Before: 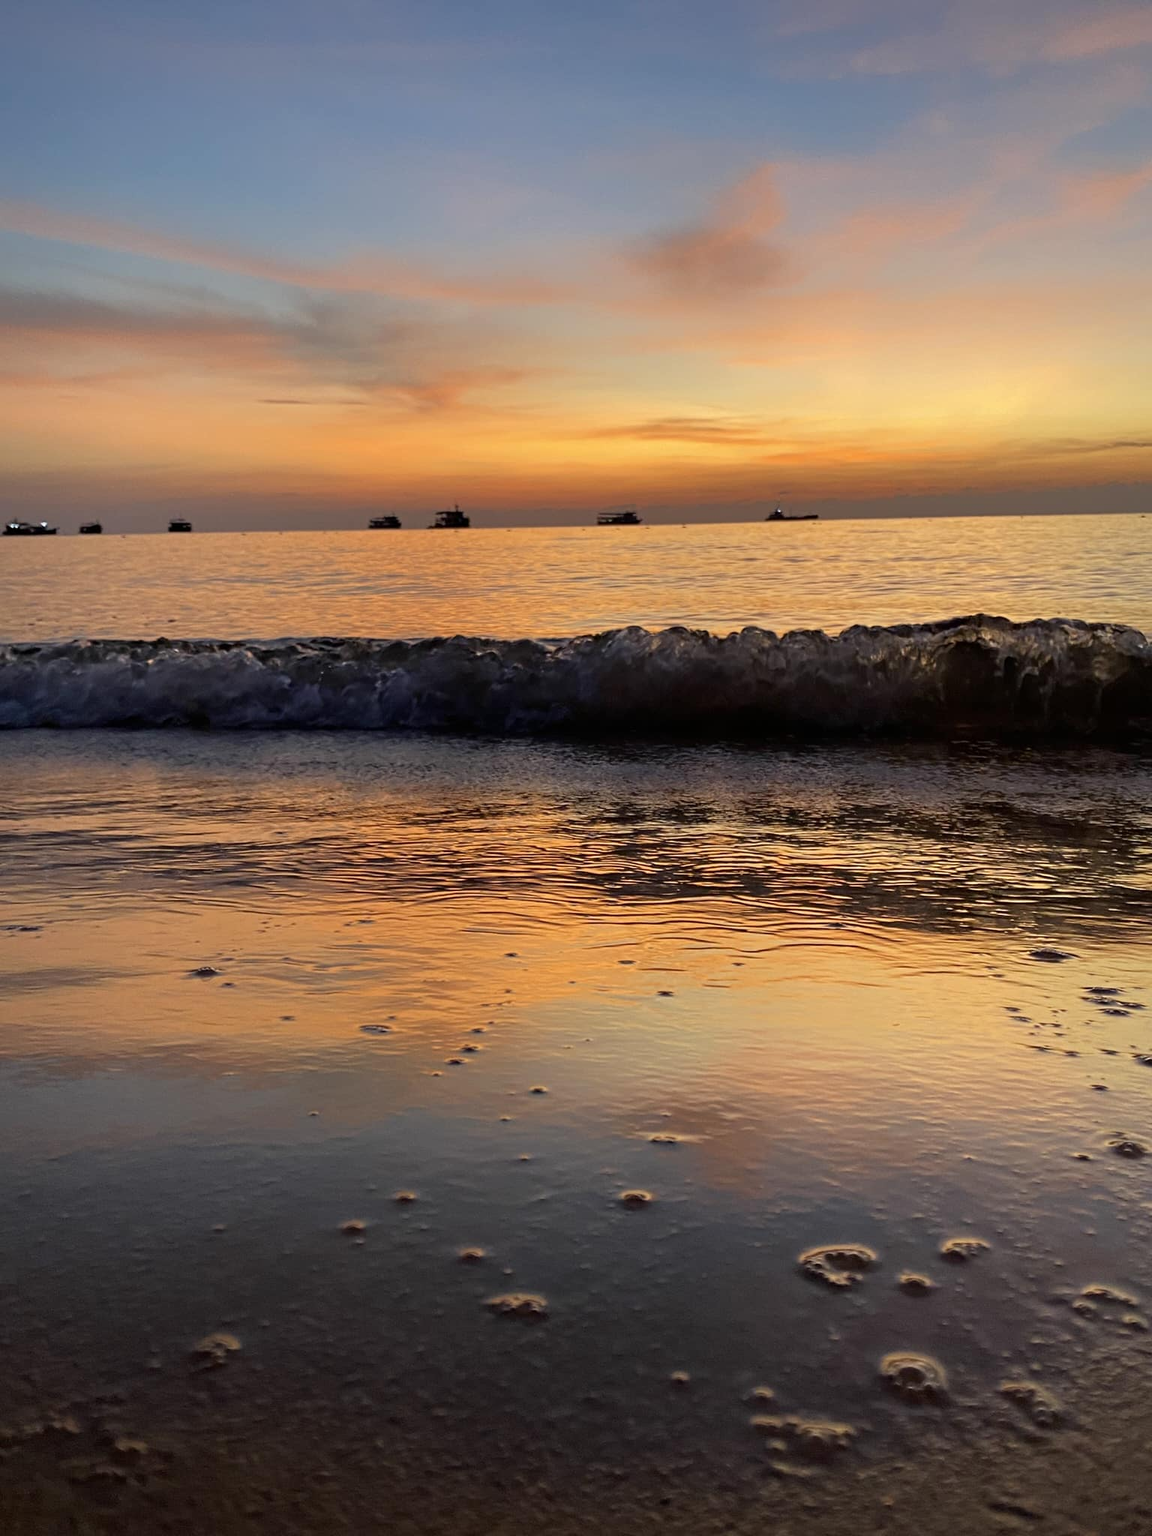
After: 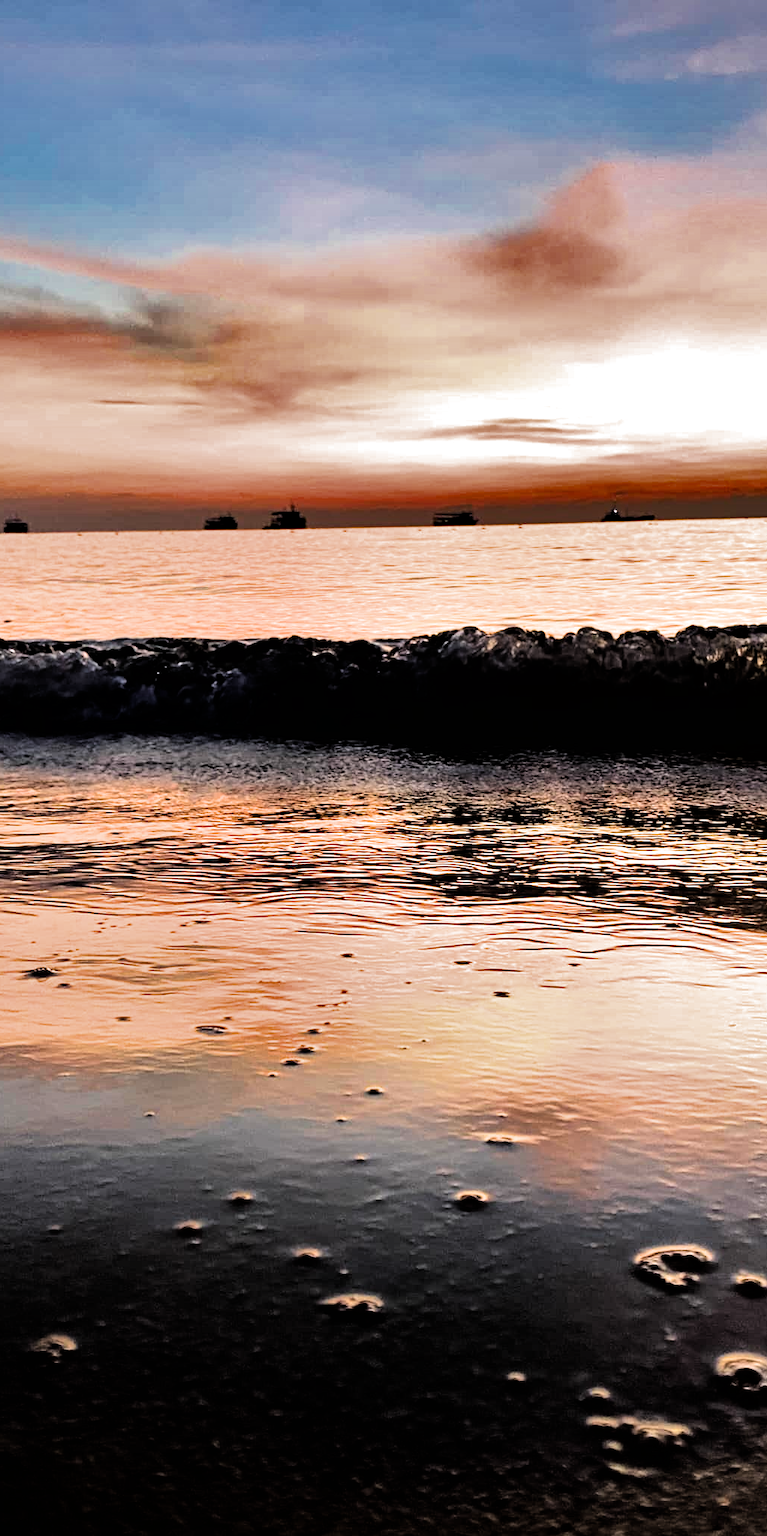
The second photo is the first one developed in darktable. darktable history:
exposure: black level correction 0, exposure 0.7 EV, compensate exposure bias true, compensate highlight preservation false
tone equalizer: -8 EV -0.75 EV, -7 EV -0.7 EV, -6 EV -0.6 EV, -5 EV -0.4 EV, -3 EV 0.4 EV, -2 EV 0.6 EV, -1 EV 0.7 EV, +0 EV 0.75 EV, edges refinement/feathering 500, mask exposure compensation -1.57 EV, preserve details no
shadows and highlights: shadows 24.5, highlights -78.15, soften with gaussian
crop and rotate: left 14.292%, right 19.041%
filmic rgb: black relative exposure -4 EV, white relative exposure 3 EV, hardness 3.02, contrast 1.5
